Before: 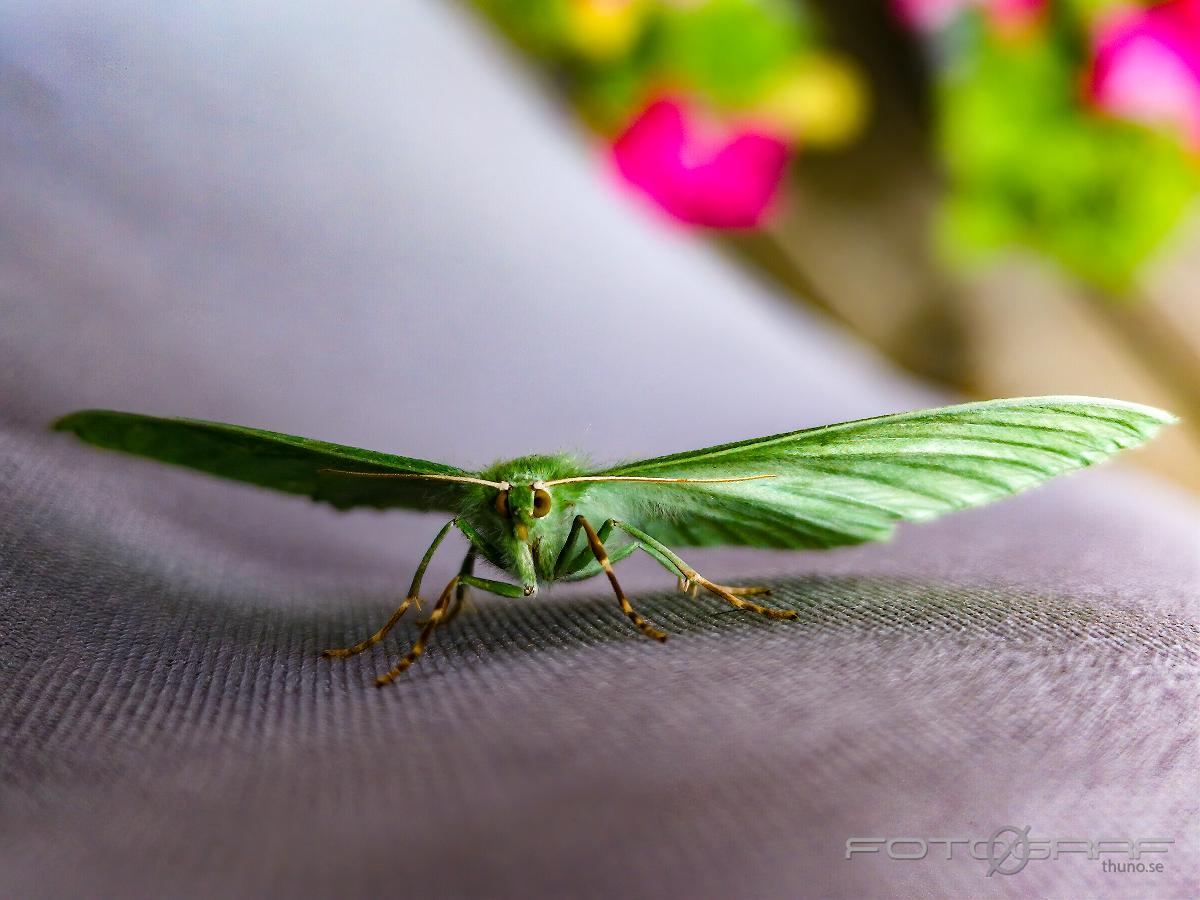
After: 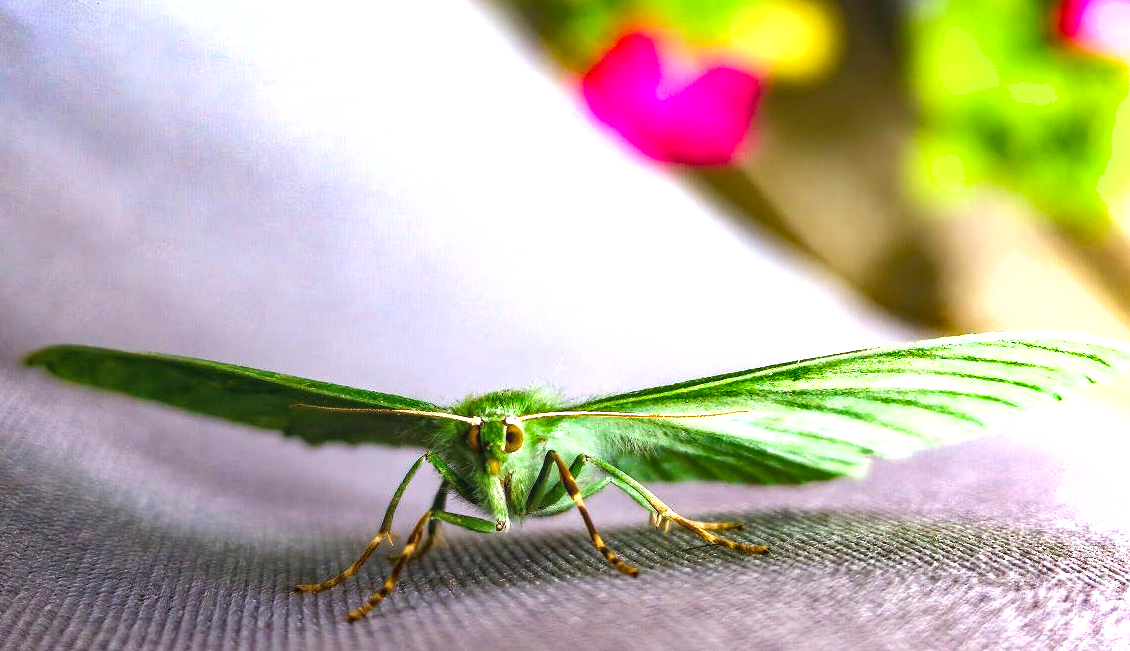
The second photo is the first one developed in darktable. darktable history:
exposure: black level correction 0, exposure 1.105 EV, compensate highlight preservation false
crop: left 2.393%, top 7.291%, right 3.43%, bottom 20.367%
shadows and highlights: shadows 47.92, highlights -42.65, soften with gaussian
local contrast: detail 109%
